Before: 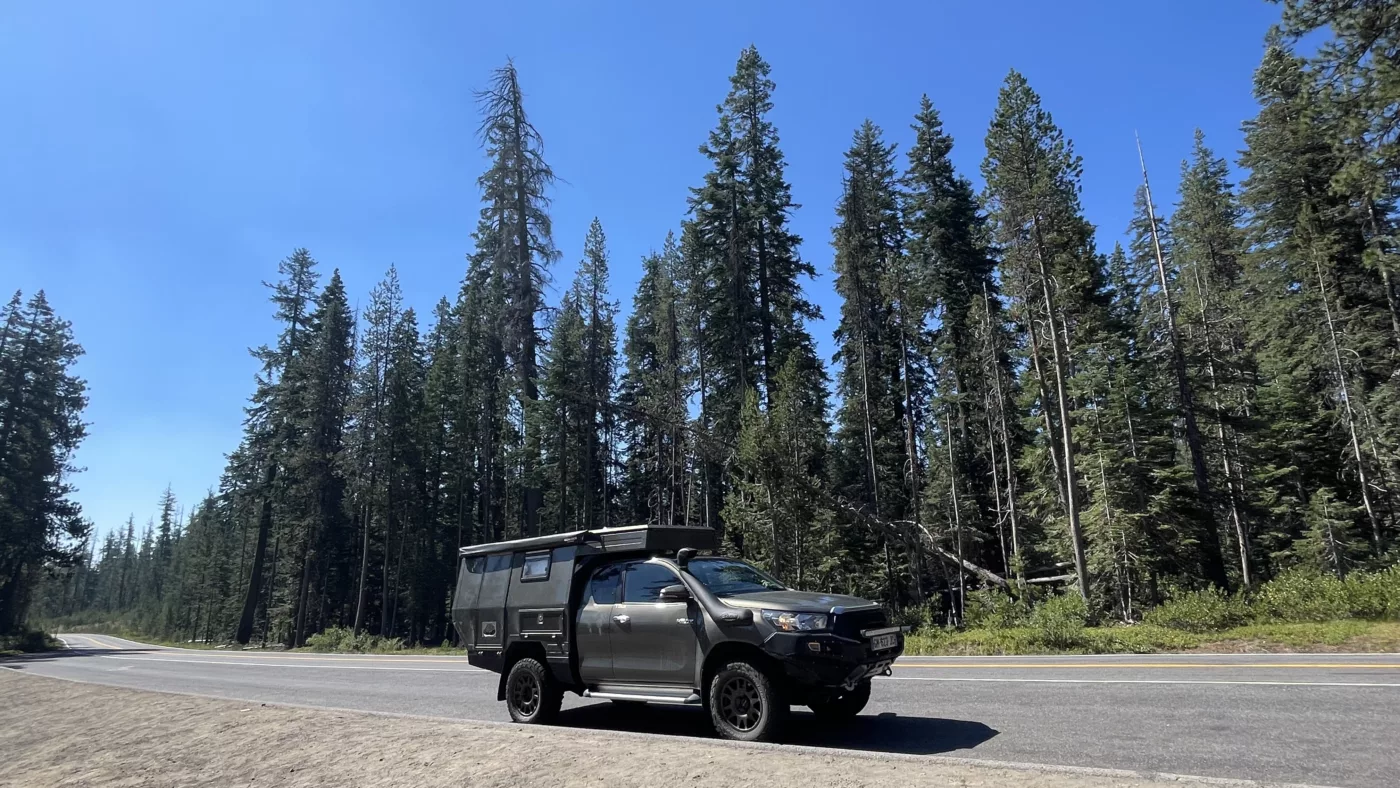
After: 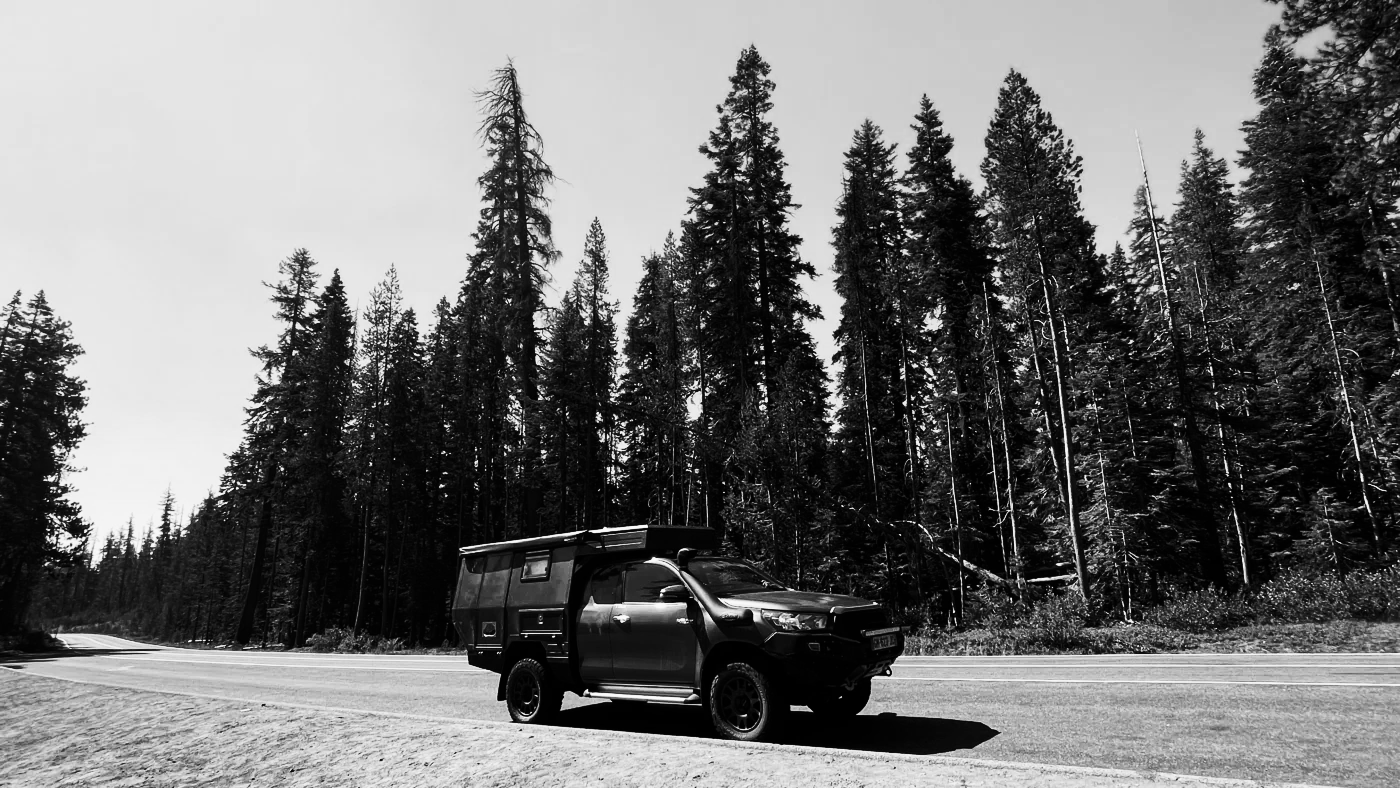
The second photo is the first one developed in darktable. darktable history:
exposure: exposure -0.17 EV, compensate highlight preservation false
contrast brightness saturation: contrast 0.481, saturation -0.085
color calibration: output gray [0.18, 0.41, 0.41, 0], illuminant same as pipeline (D50), adaptation XYZ, x 0.346, y 0.359, temperature 5015.3 K
